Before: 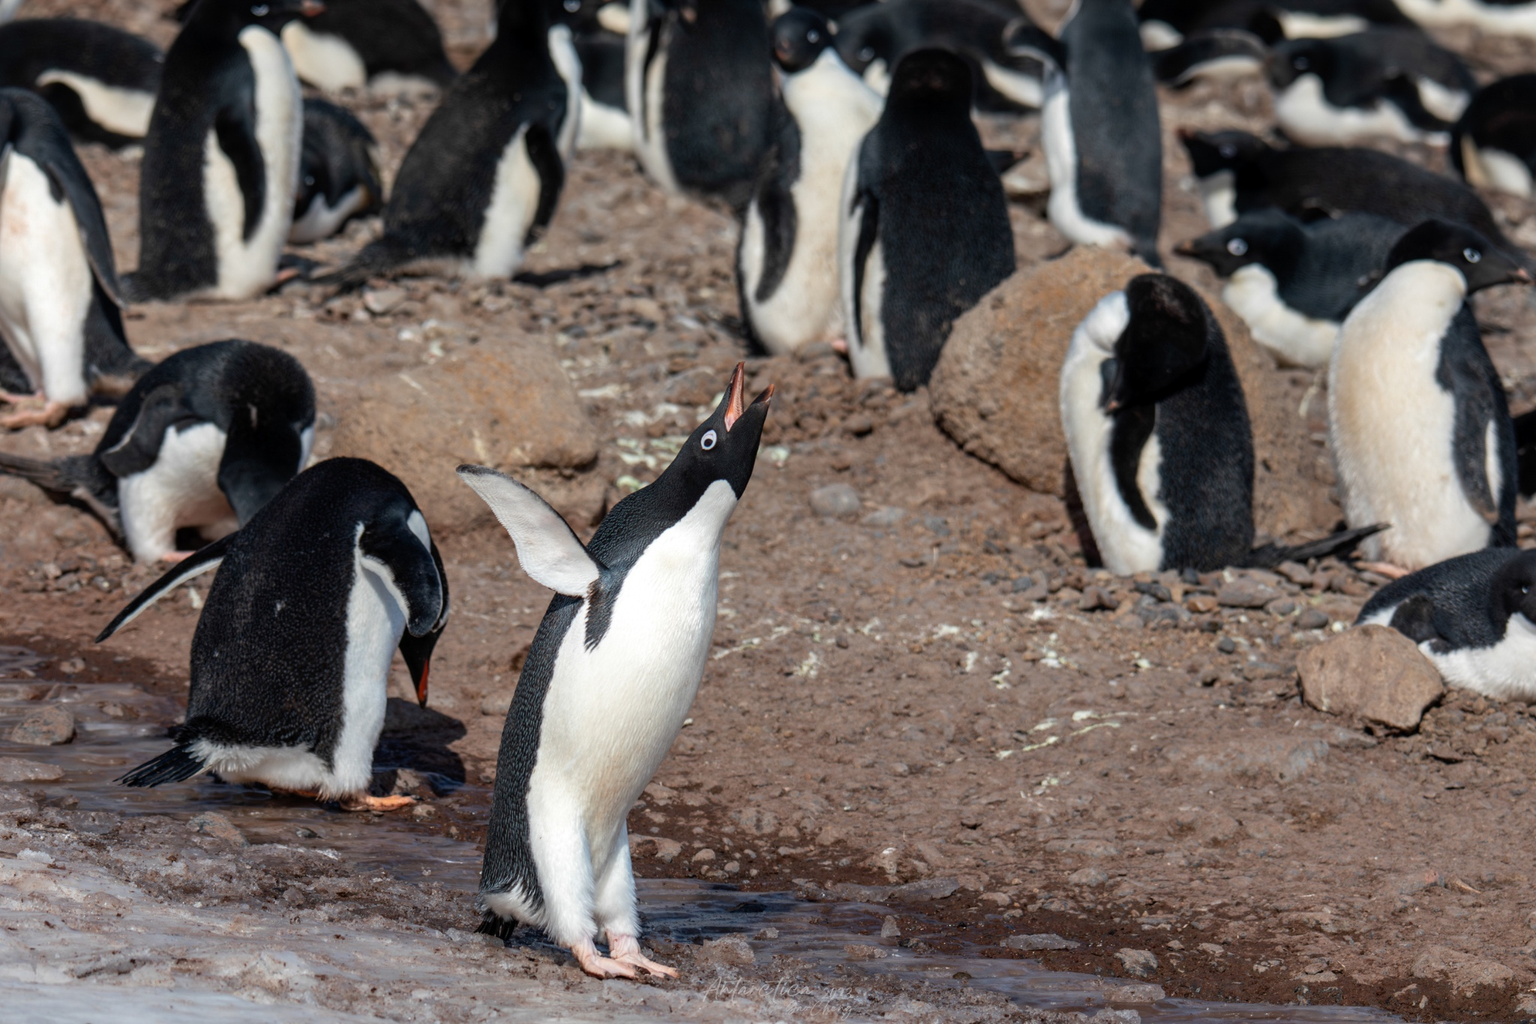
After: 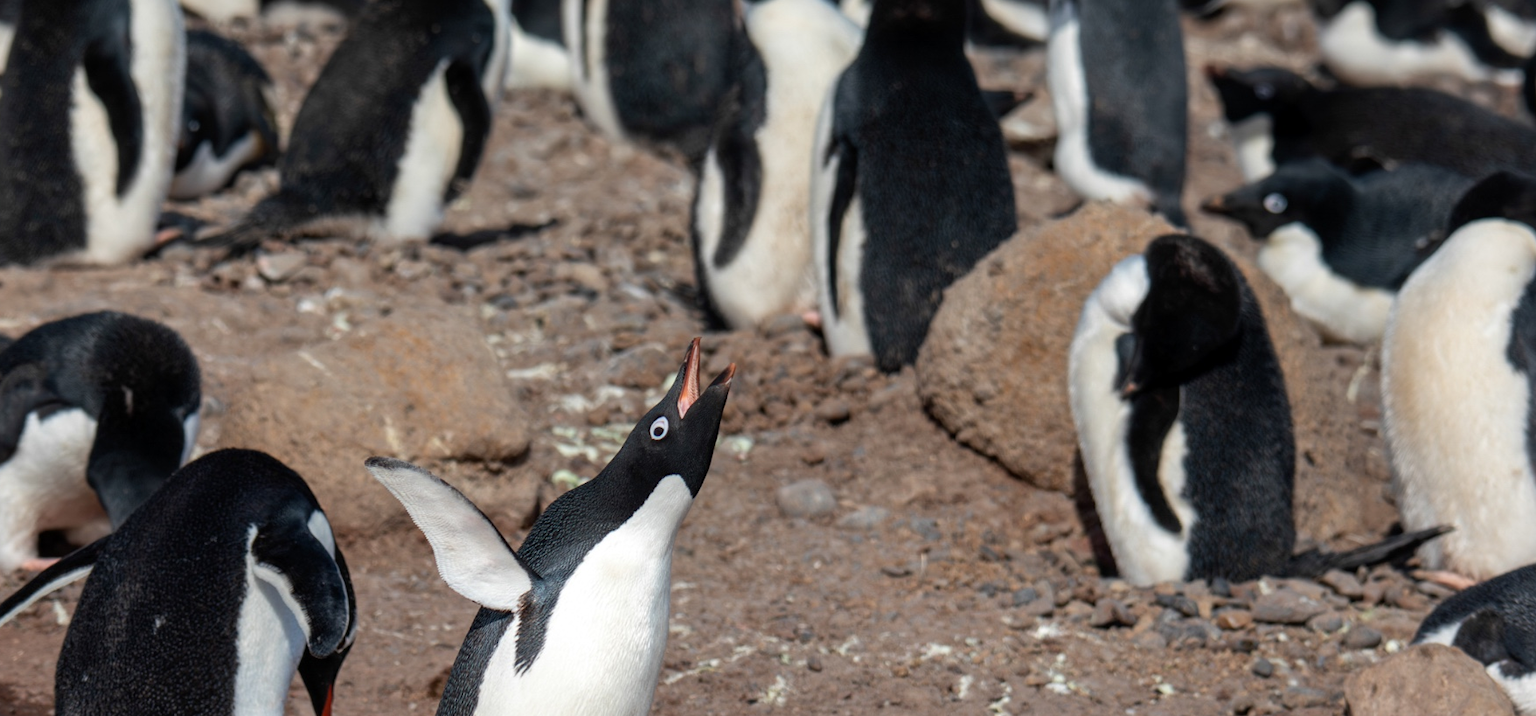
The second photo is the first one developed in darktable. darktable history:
crop and rotate: left 9.333%, top 7.158%, right 4.852%, bottom 32.762%
